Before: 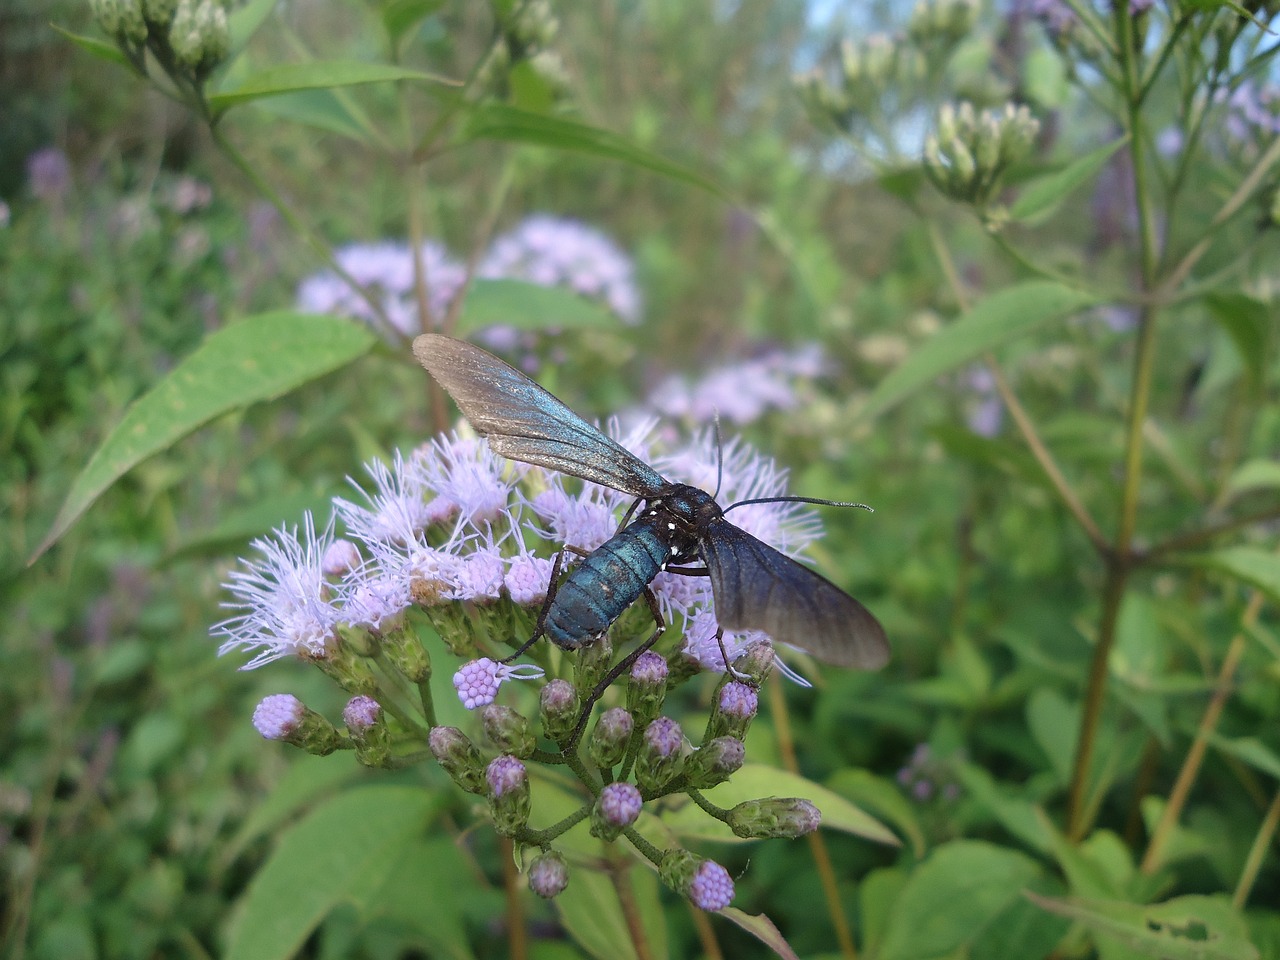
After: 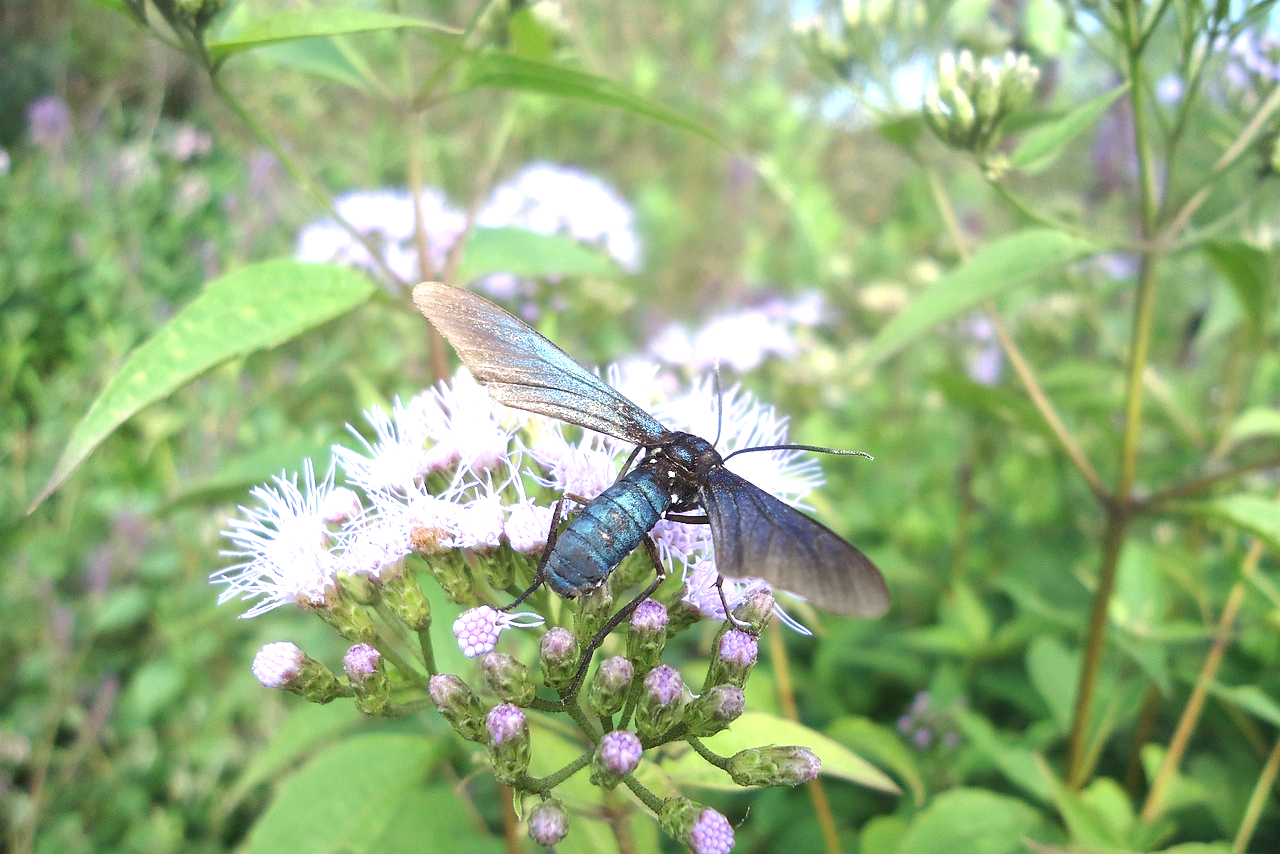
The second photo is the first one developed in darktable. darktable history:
crop and rotate: top 5.451%, bottom 5.567%
exposure: black level correction 0, exposure 1.173 EV, compensate highlight preservation false
color correction: highlights b* -0.034
